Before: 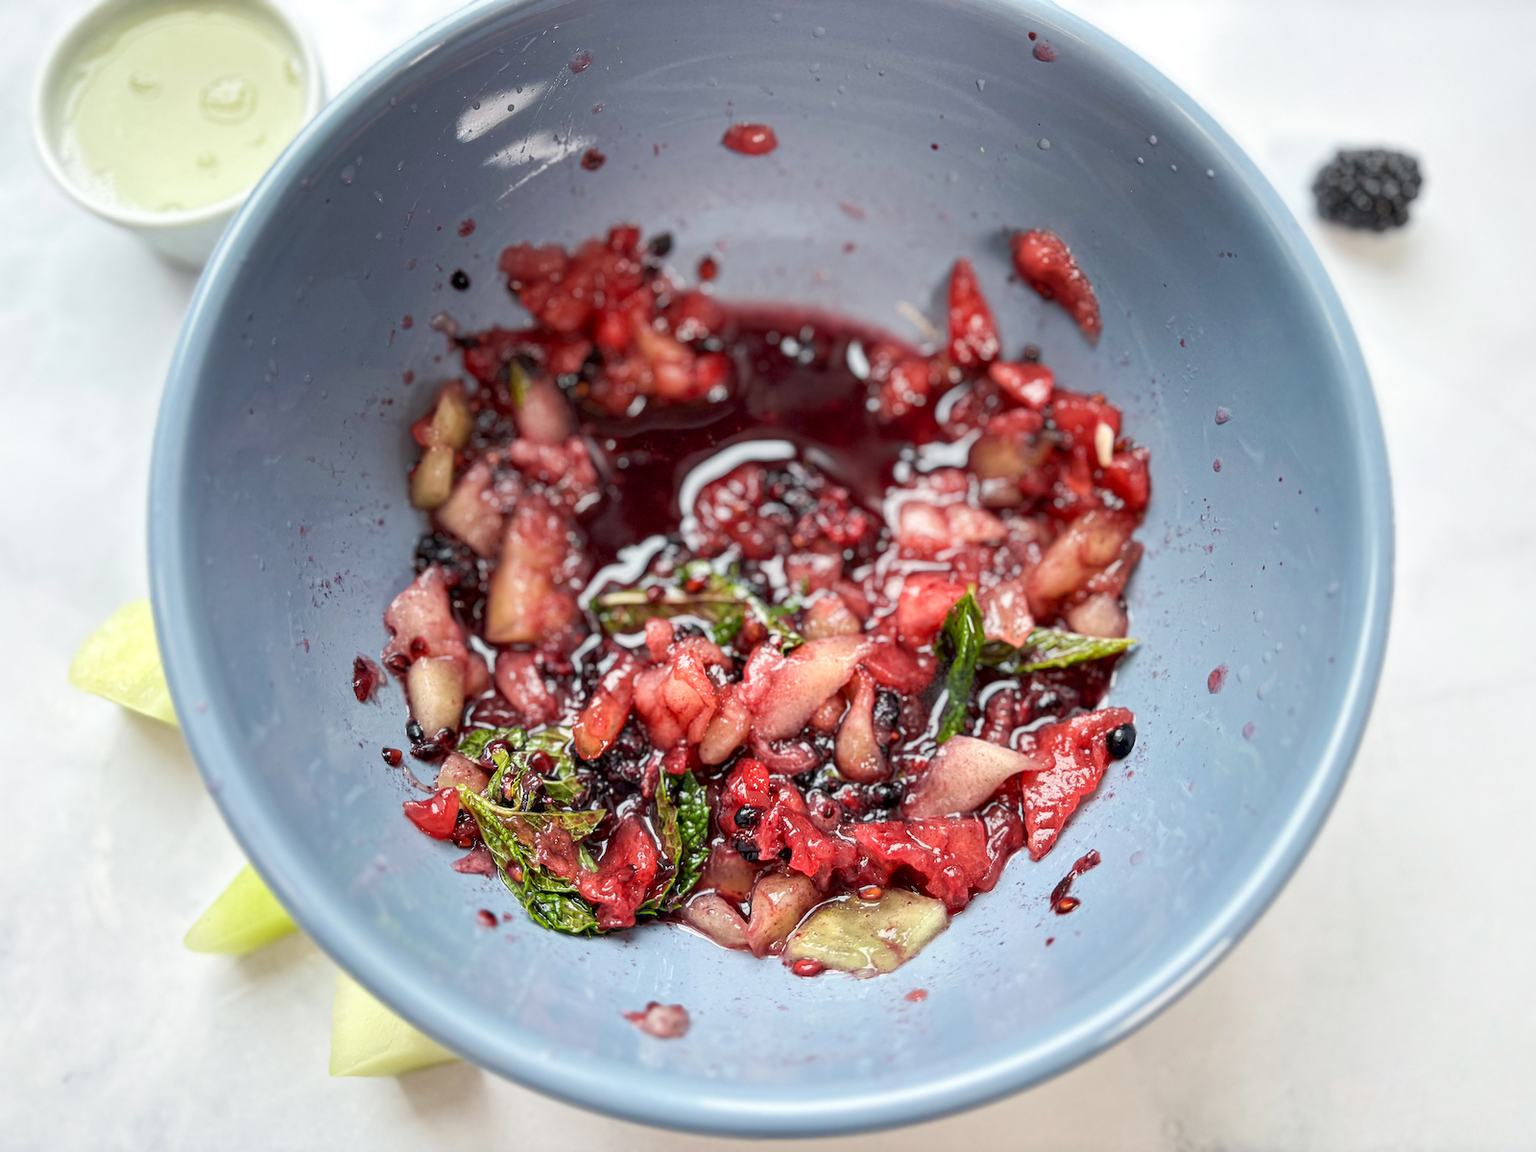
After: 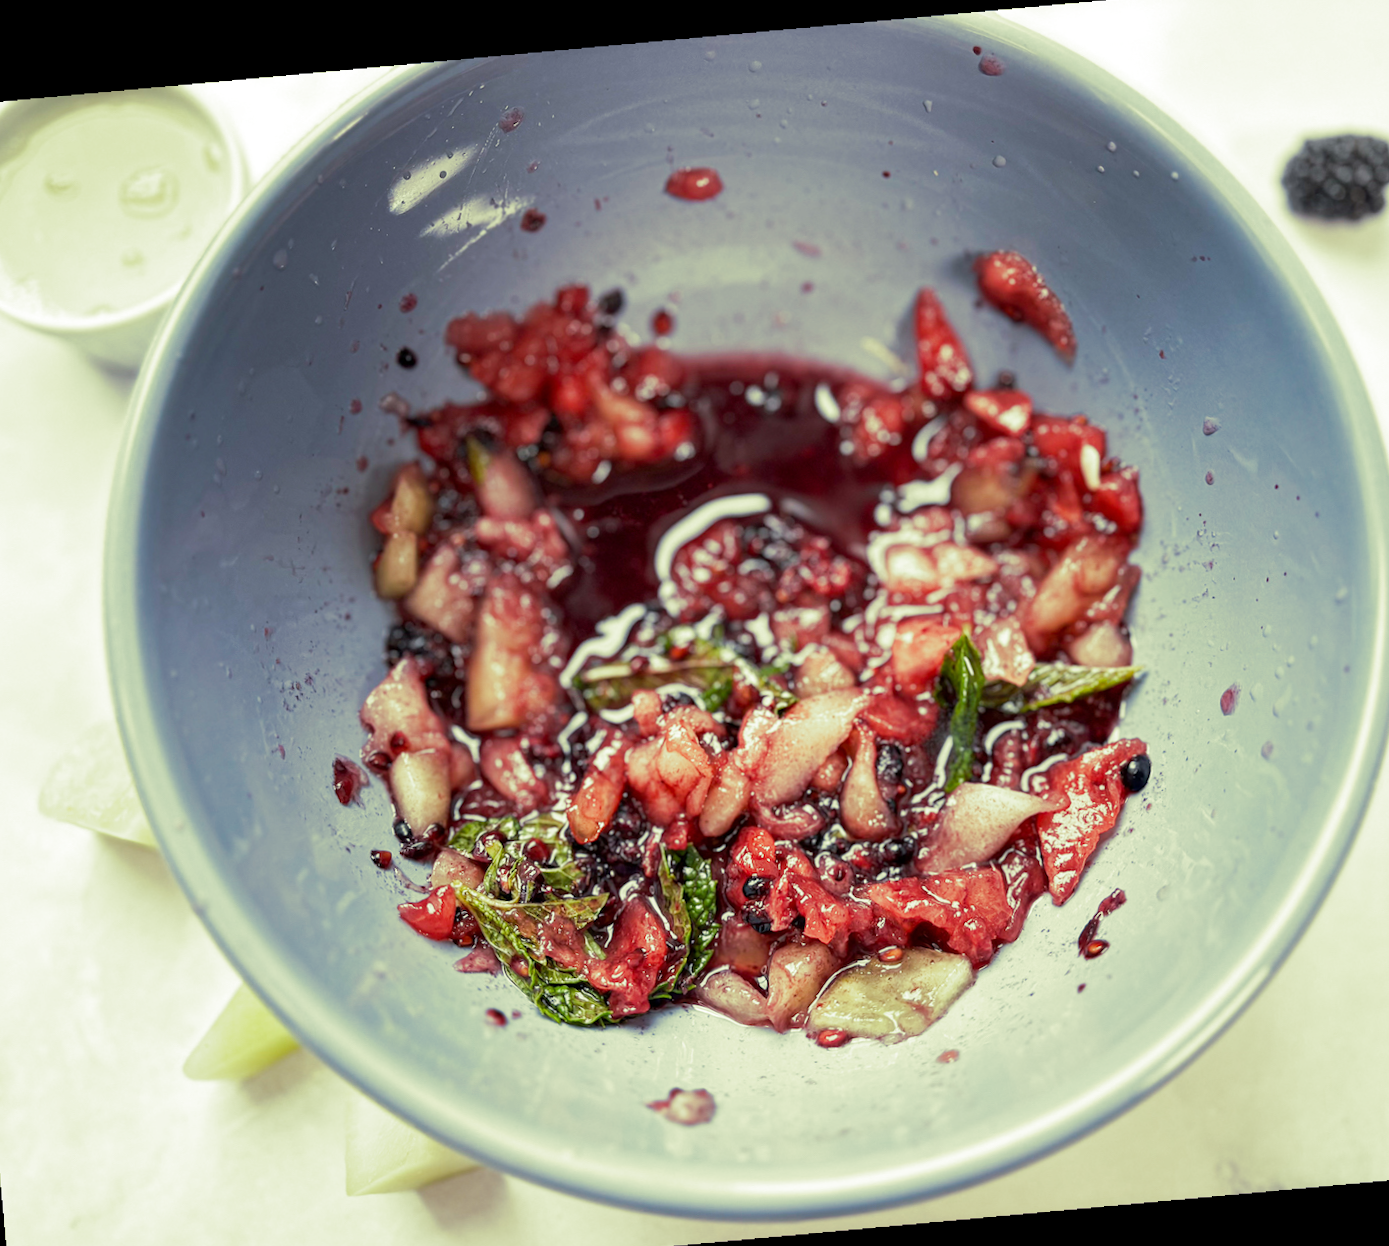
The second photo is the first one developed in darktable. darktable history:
white balance: emerald 1
split-toning: shadows › hue 290.82°, shadows › saturation 0.34, highlights › saturation 0.38, balance 0, compress 50%
rotate and perspective: rotation -4.25°, automatic cropping off
crop and rotate: angle 1°, left 4.281%, top 0.642%, right 11.383%, bottom 2.486%
